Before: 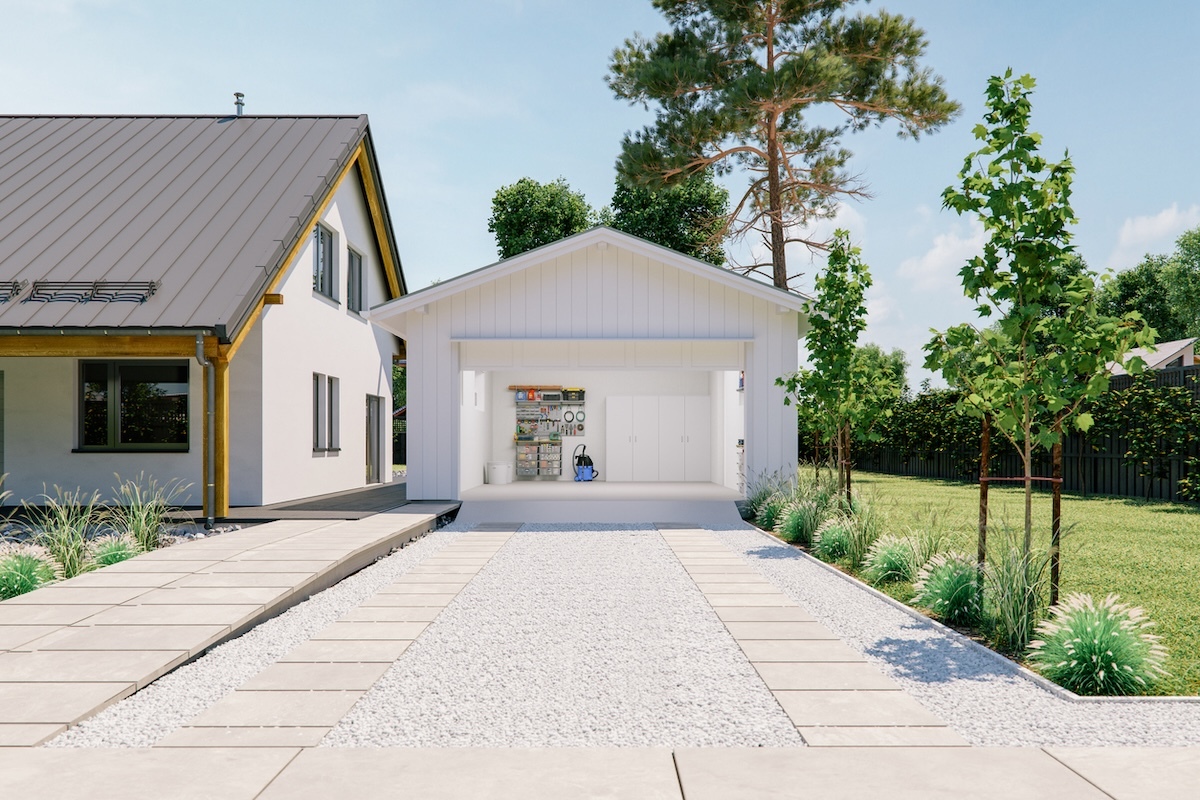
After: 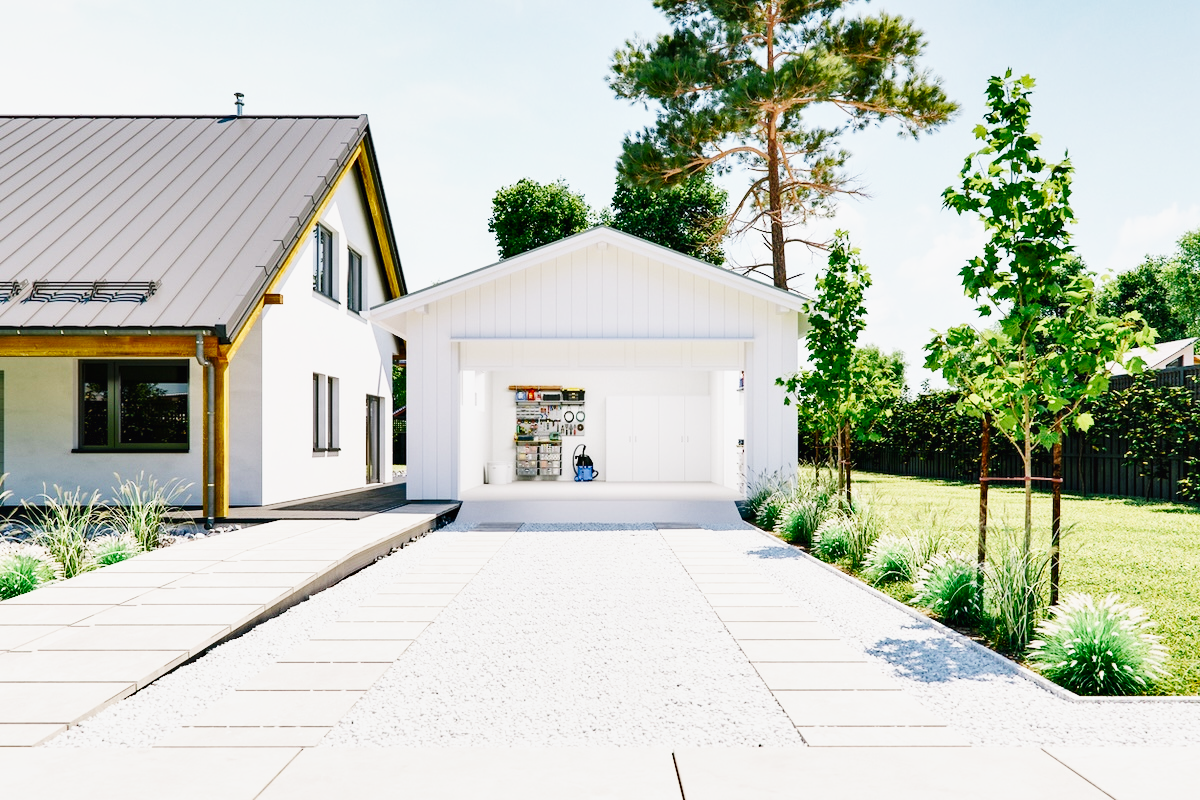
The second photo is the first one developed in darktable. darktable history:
base curve: curves: ch0 [(0, 0.003) (0.001, 0.002) (0.006, 0.004) (0.02, 0.022) (0.048, 0.086) (0.094, 0.234) (0.162, 0.431) (0.258, 0.629) (0.385, 0.8) (0.548, 0.918) (0.751, 0.988) (1, 1)], preserve colors none
shadows and highlights: shadows 43.71, white point adjustment -1.46, soften with gaussian
